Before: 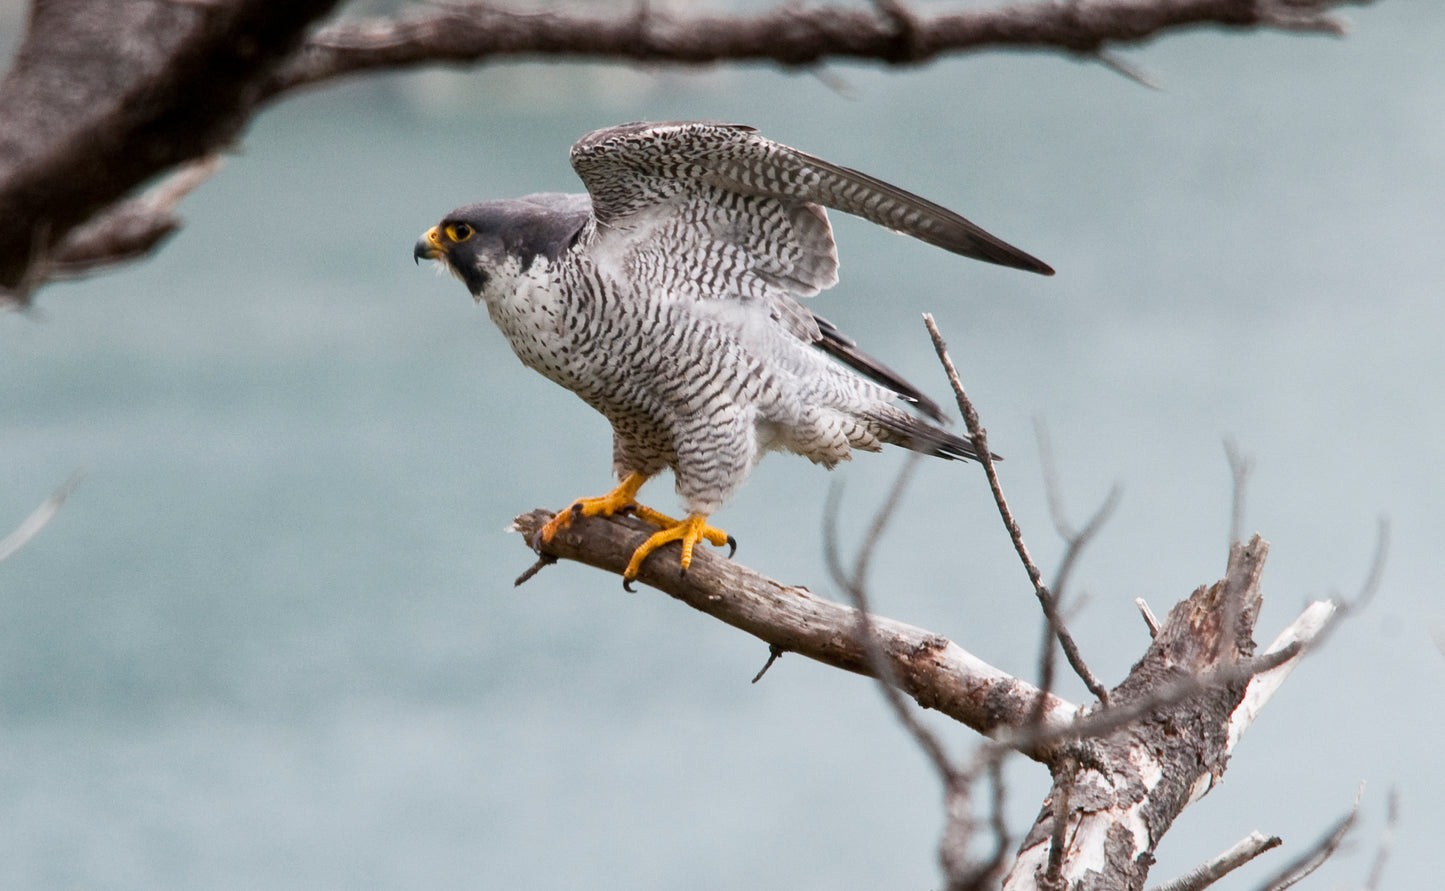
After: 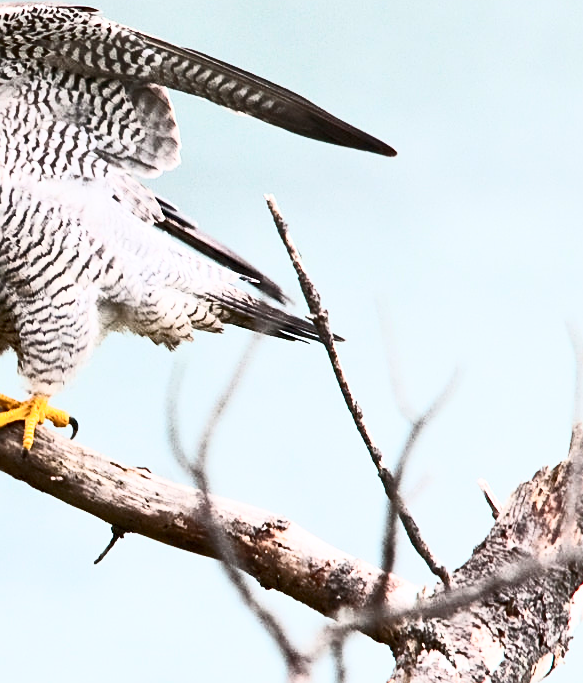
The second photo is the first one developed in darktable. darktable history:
sharpen: on, module defaults
crop: left 45.563%, top 13.424%, right 14.03%, bottom 9.907%
contrast brightness saturation: contrast 0.617, brightness 0.338, saturation 0.135
